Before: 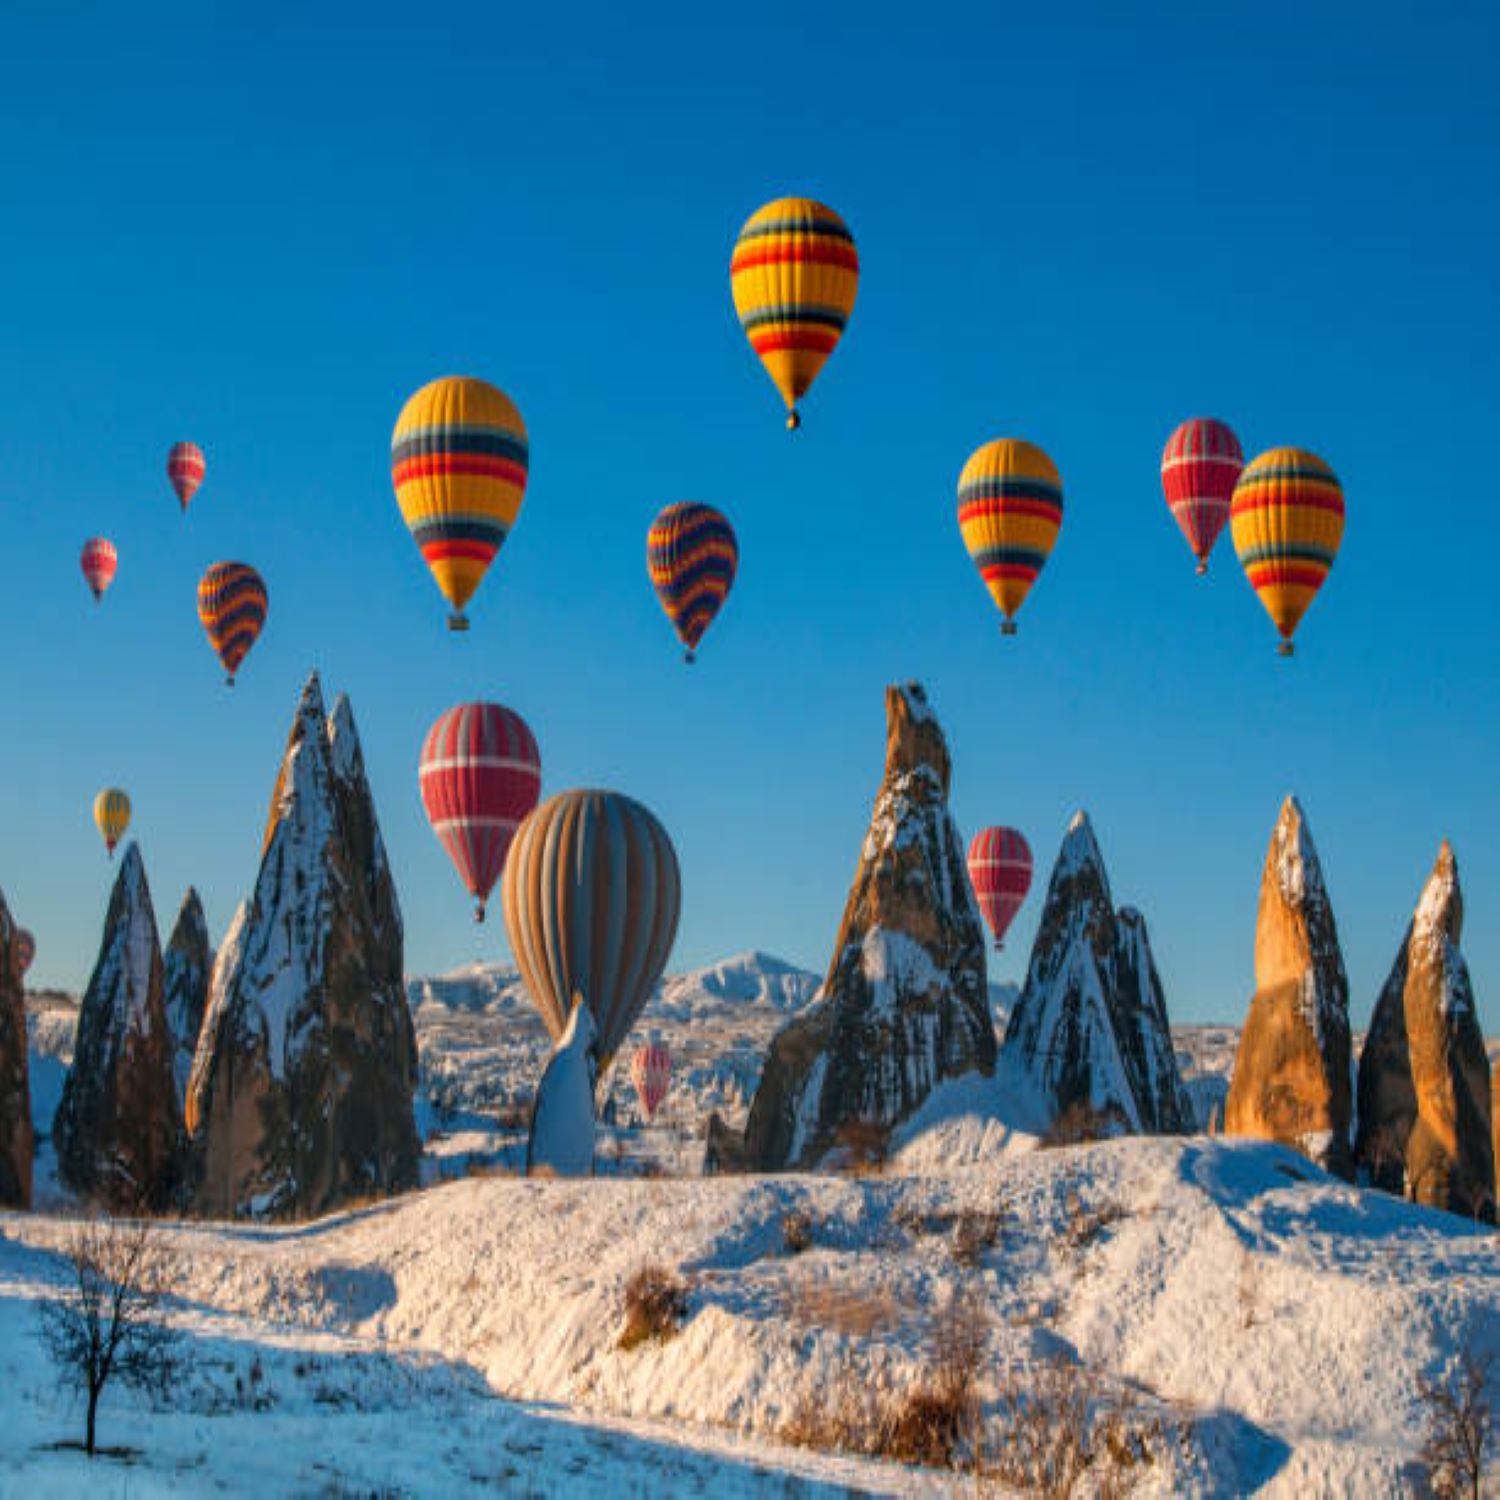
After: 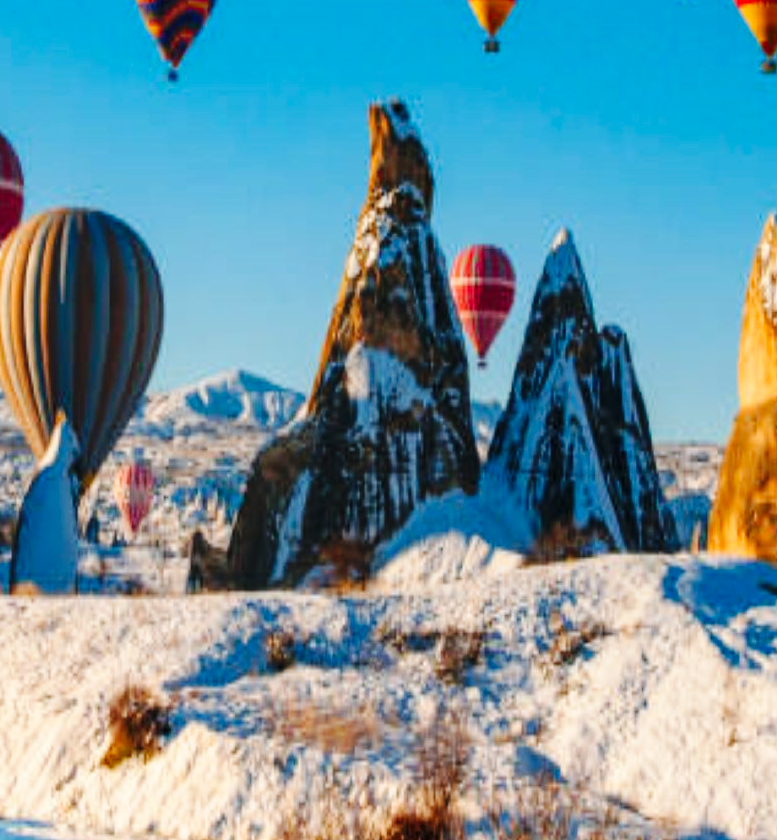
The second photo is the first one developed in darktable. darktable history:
crop: left 34.479%, top 38.822%, right 13.718%, bottom 5.172%
base curve: curves: ch0 [(0, 0) (0.036, 0.025) (0.121, 0.166) (0.206, 0.329) (0.605, 0.79) (1, 1)], preserve colors none
